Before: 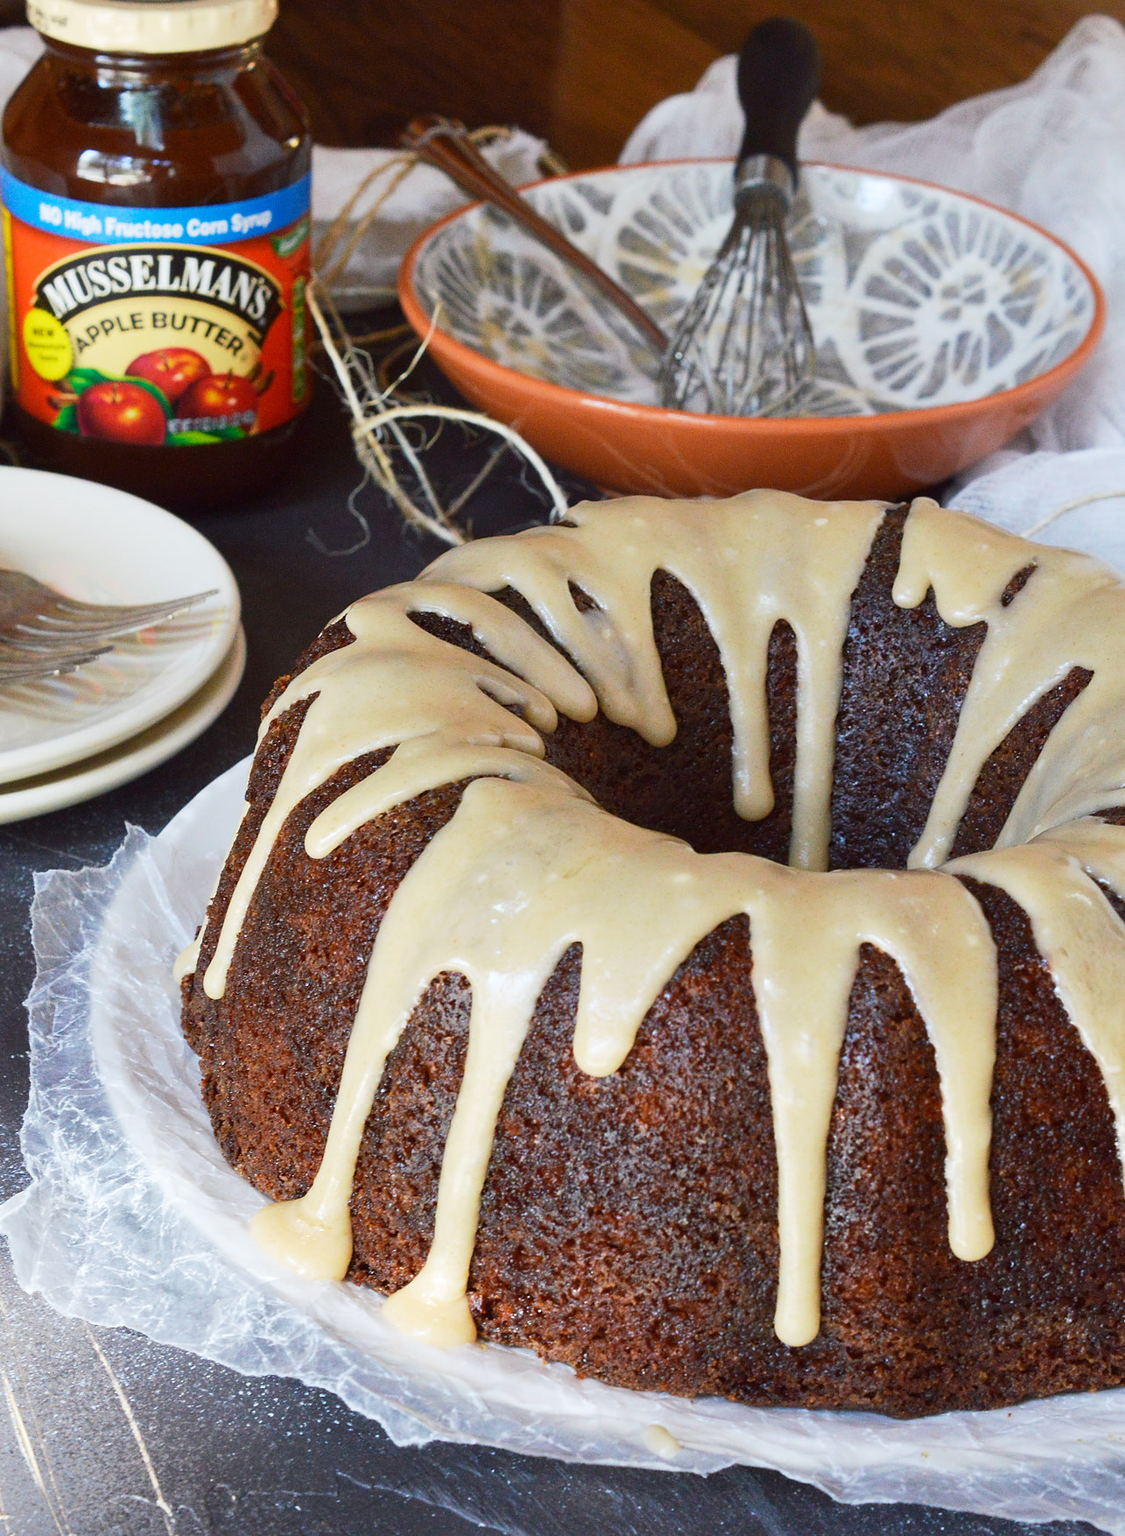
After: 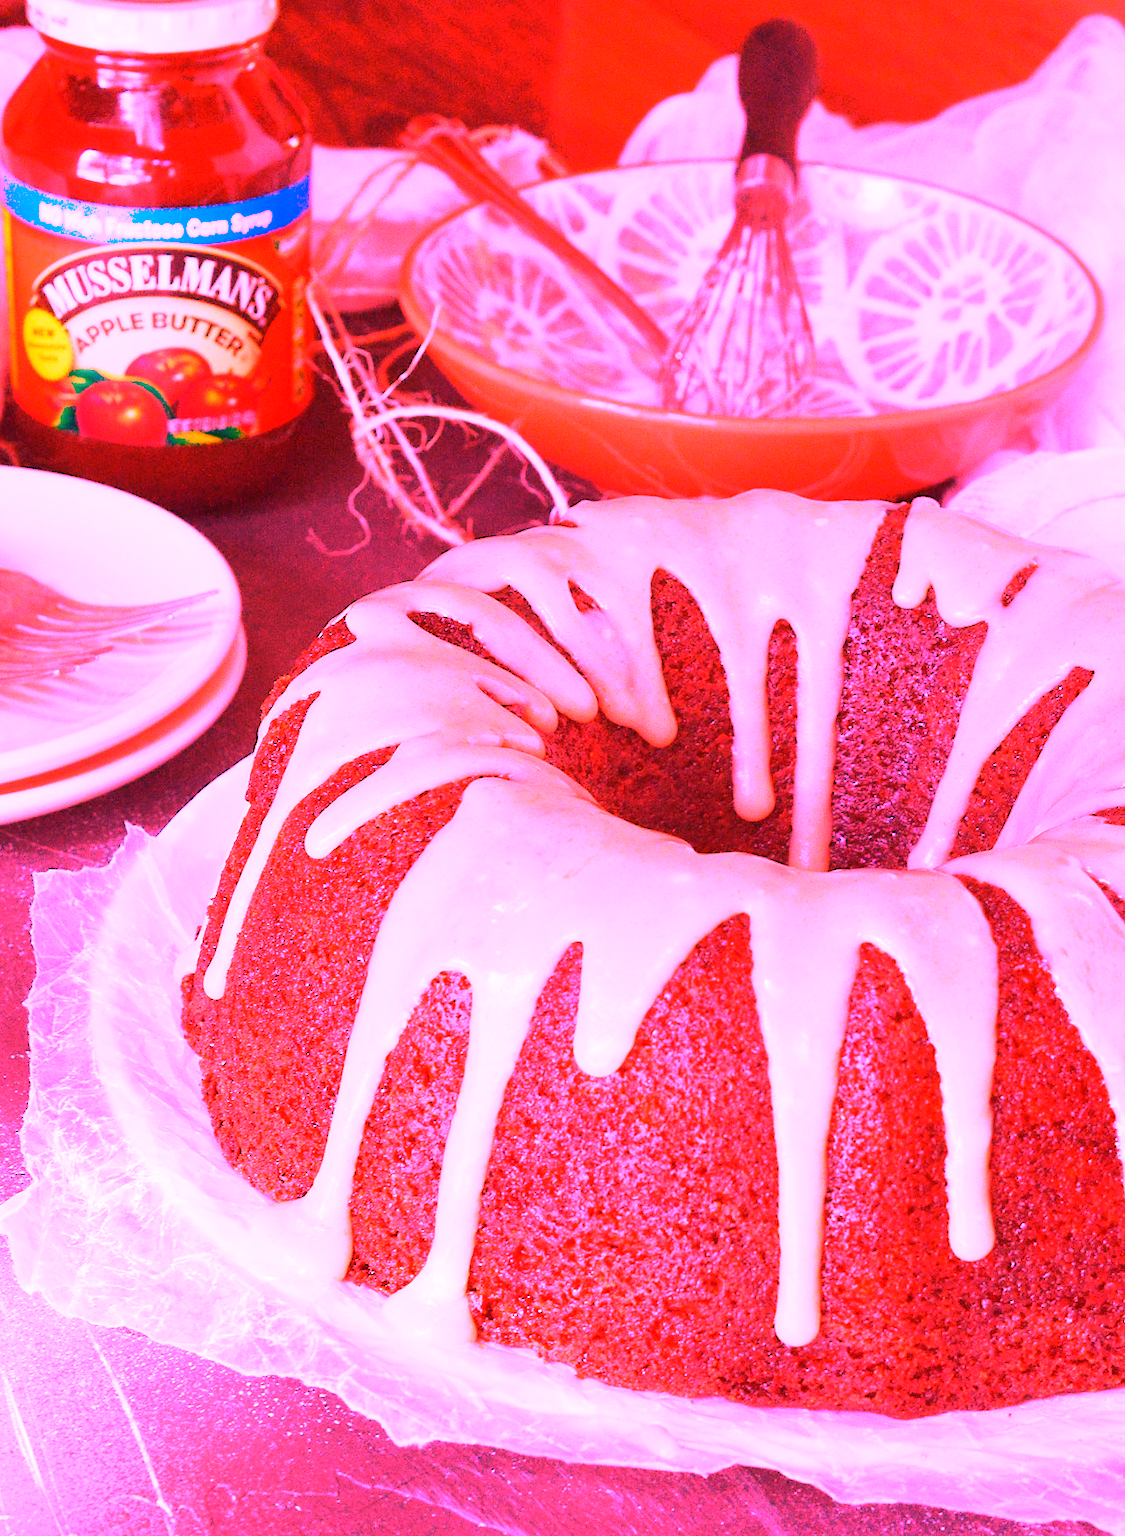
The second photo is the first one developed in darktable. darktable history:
white balance: red 4.26, blue 1.802
color zones: curves: ch0 [(0, 0.5) (0.143, 0.5) (0.286, 0.5) (0.429, 0.5) (0.571, 0.5) (0.714, 0.476) (0.857, 0.5) (1, 0.5)]; ch2 [(0, 0.5) (0.143, 0.5) (0.286, 0.5) (0.429, 0.5) (0.571, 0.5) (0.714, 0.487) (0.857, 0.5) (1, 0.5)]
